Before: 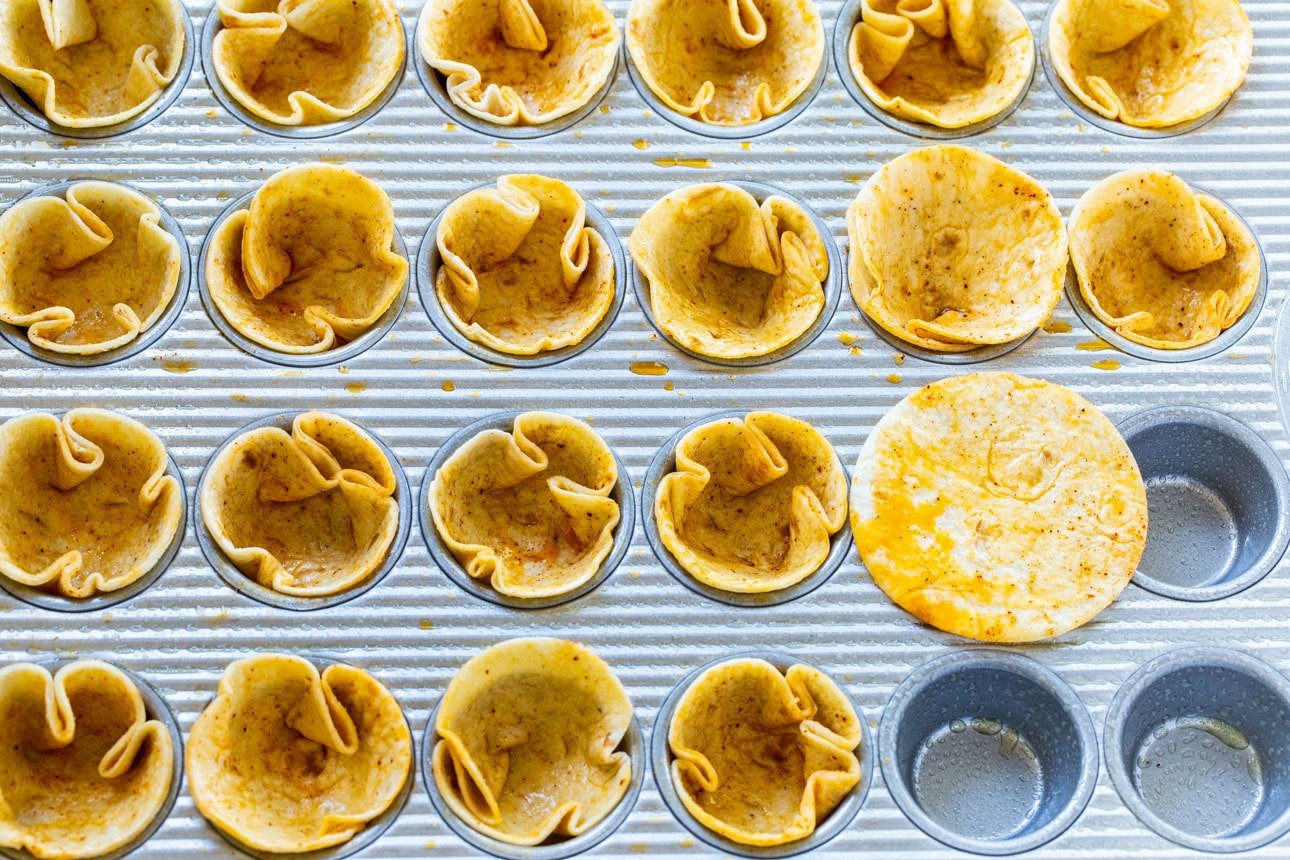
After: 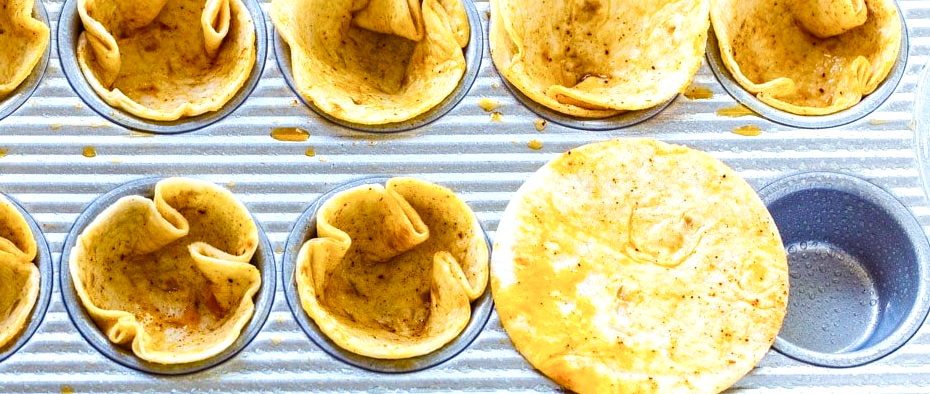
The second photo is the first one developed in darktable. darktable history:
crop and rotate: left 27.891%, top 27.262%, bottom 26.827%
color balance rgb: shadows lift › luminance -21.533%, shadows lift › chroma 8.769%, shadows lift › hue 284.34°, linear chroma grading › global chroma 16.244%, perceptual saturation grading › global saturation 0.573%, perceptual saturation grading › highlights -32.161%, perceptual saturation grading › mid-tones 5.306%, perceptual saturation grading › shadows 18.077%, perceptual brilliance grading › highlights 8.619%, perceptual brilliance grading › mid-tones 4.197%, perceptual brilliance grading › shadows 1.502%, global vibrance 20%
